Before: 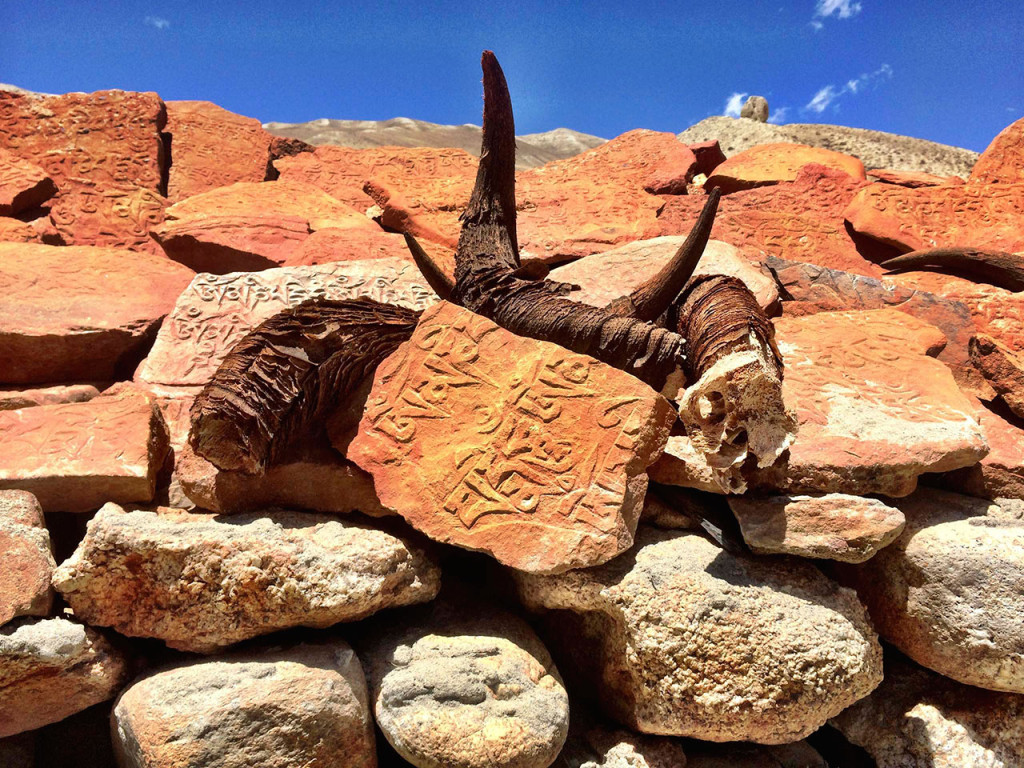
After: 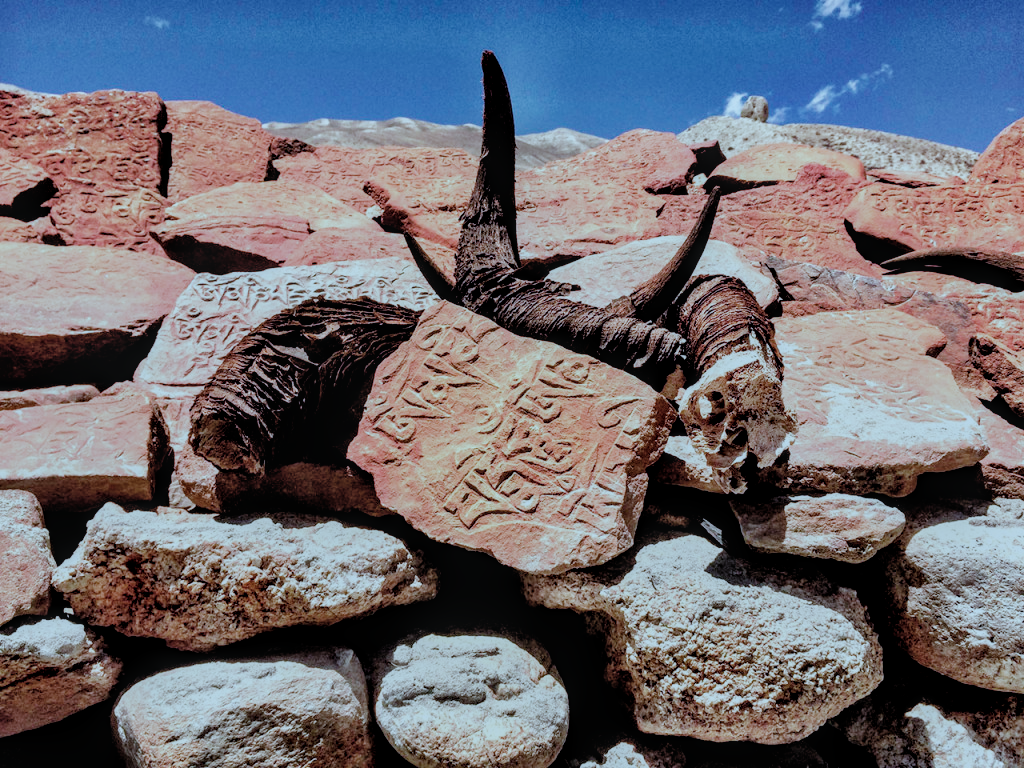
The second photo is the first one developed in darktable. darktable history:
local contrast: on, module defaults
color correction: highlights a* -12.65, highlights b* -18, saturation 0.708
filmic rgb: black relative exposure -4.79 EV, white relative exposure 4.05 EV, hardness 2.79, add noise in highlights 0.002, preserve chrominance no, color science v3 (2019), use custom middle-gray values true, contrast in highlights soft
color calibration: output R [0.946, 0.065, -0.013, 0], output G [-0.246, 1.264, -0.017, 0], output B [0.046, -0.098, 1.05, 0], illuminant custom, x 0.363, y 0.385, temperature 4522.92 K
